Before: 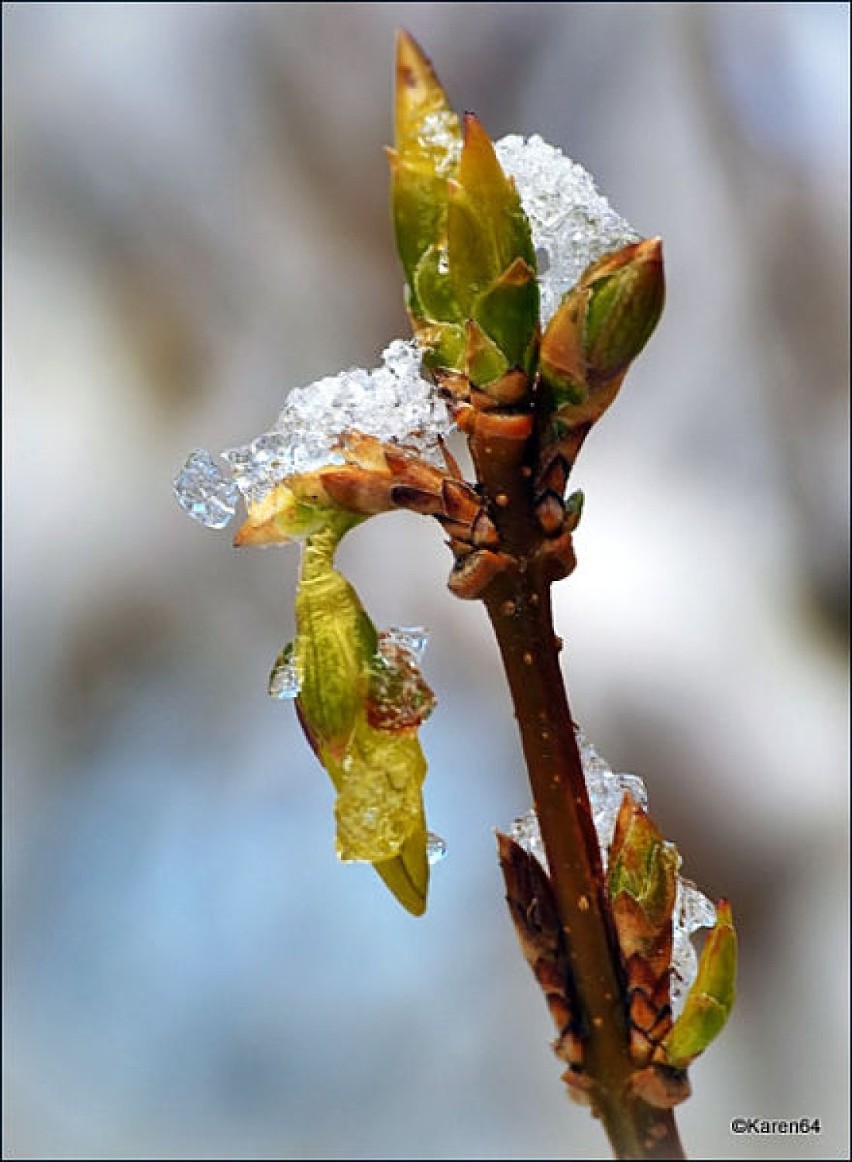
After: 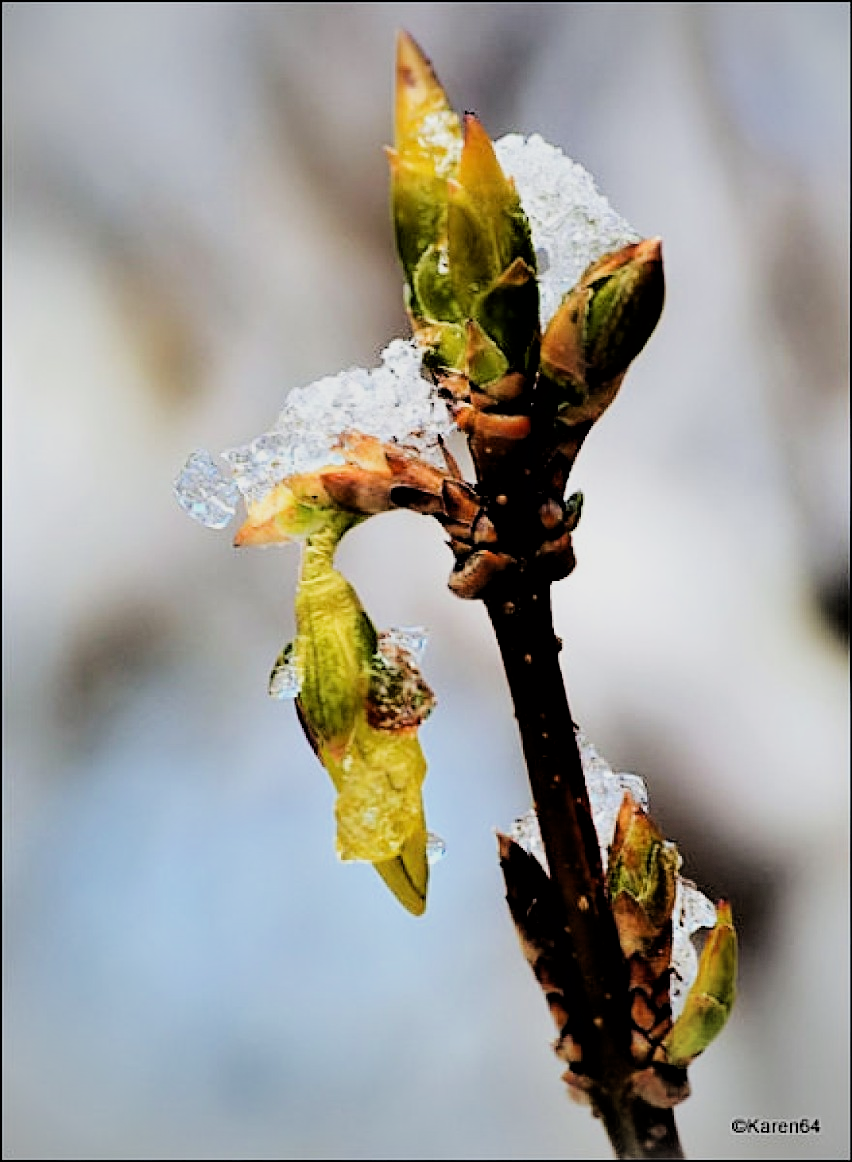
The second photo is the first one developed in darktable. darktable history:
filmic rgb: black relative exposure -2.81 EV, white relative exposure 4.56 EV, threshold 5.97 EV, hardness 1.71, contrast 1.254, enable highlight reconstruction true
vignetting: fall-off radius 60.35%, unbound false
tone equalizer: -8 EV 0.001 EV, -7 EV -0.001 EV, -6 EV 0.004 EV, -5 EV -0.058 EV, -4 EV -0.101 EV, -3 EV -0.157 EV, -2 EV 0.214 EV, -1 EV 0.717 EV, +0 EV 0.513 EV
exposure: exposure -0.014 EV, compensate highlight preservation false
